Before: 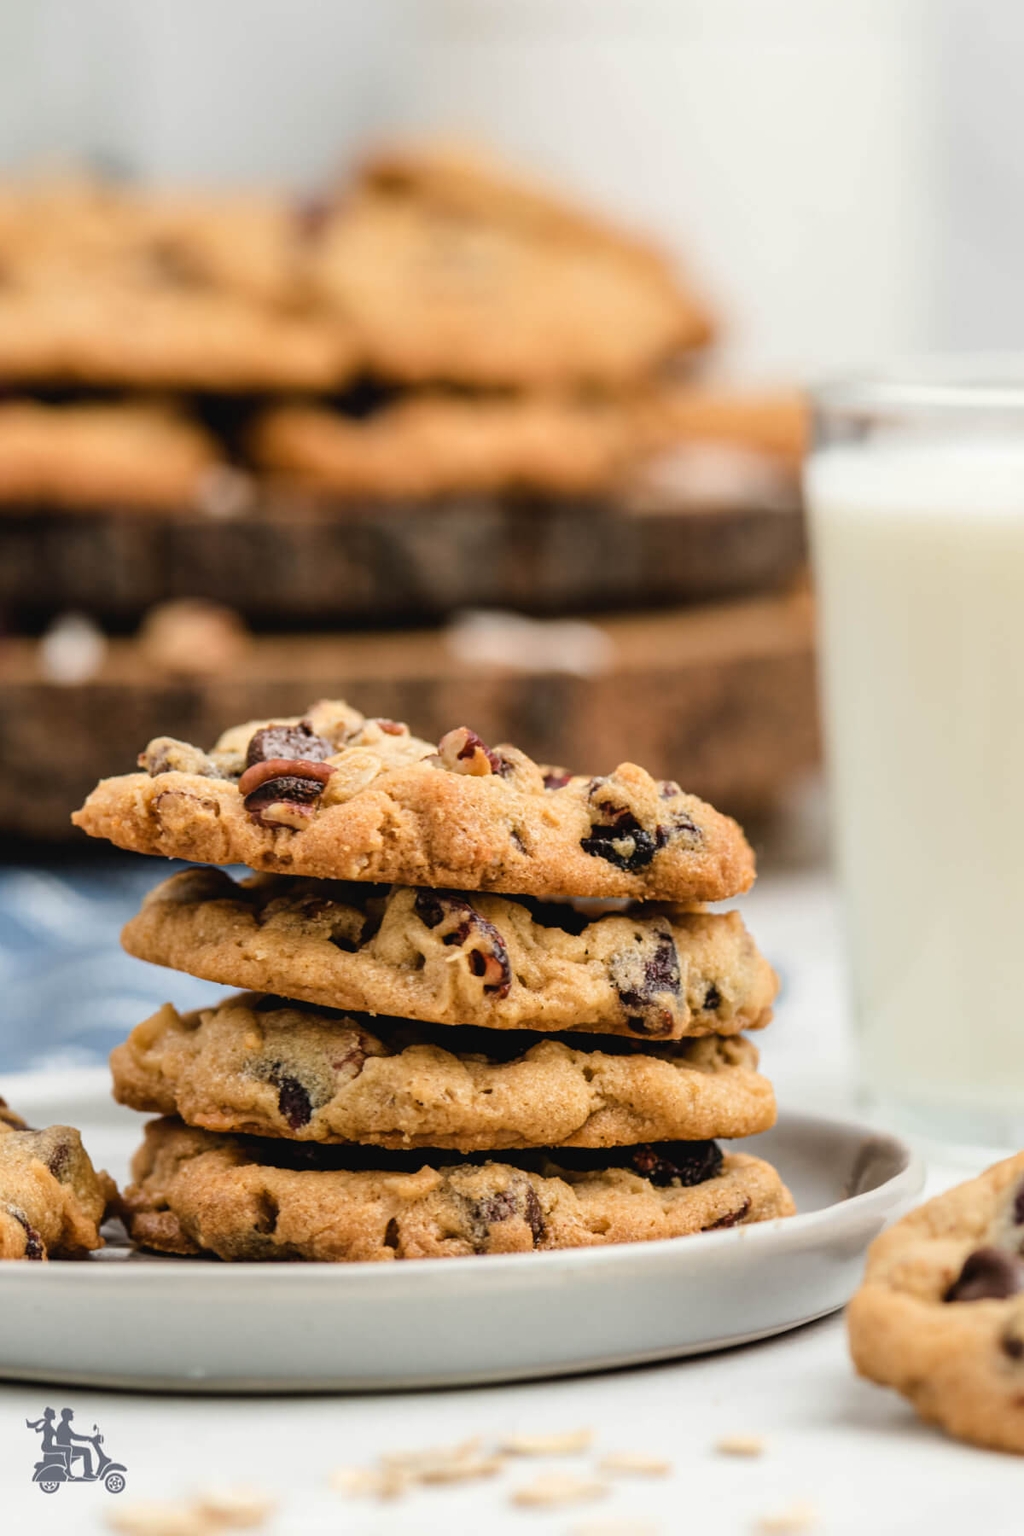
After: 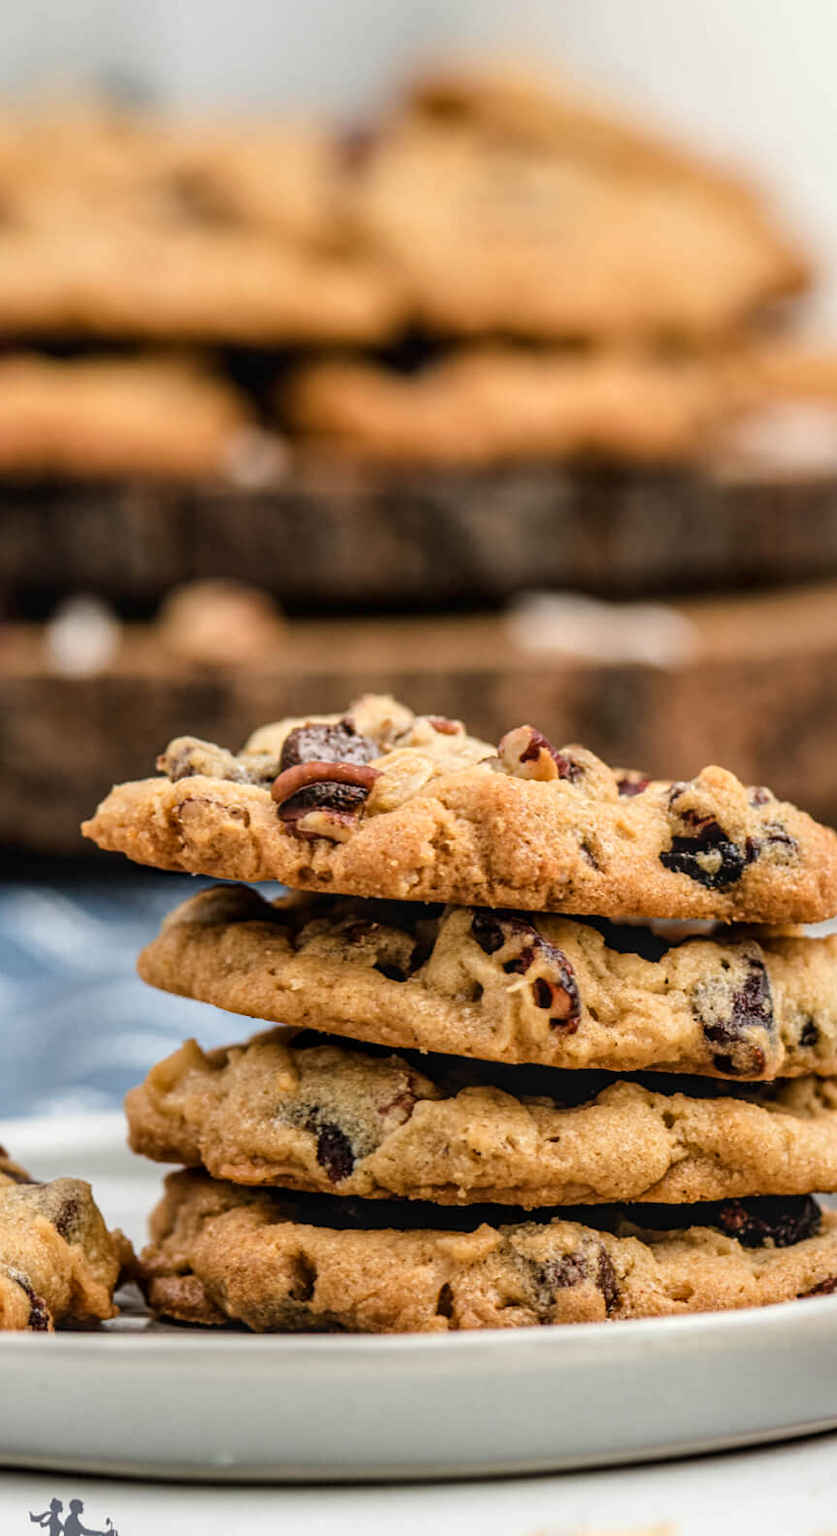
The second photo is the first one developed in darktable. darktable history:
crop: top 5.803%, right 27.864%, bottom 5.804%
local contrast: on, module defaults
